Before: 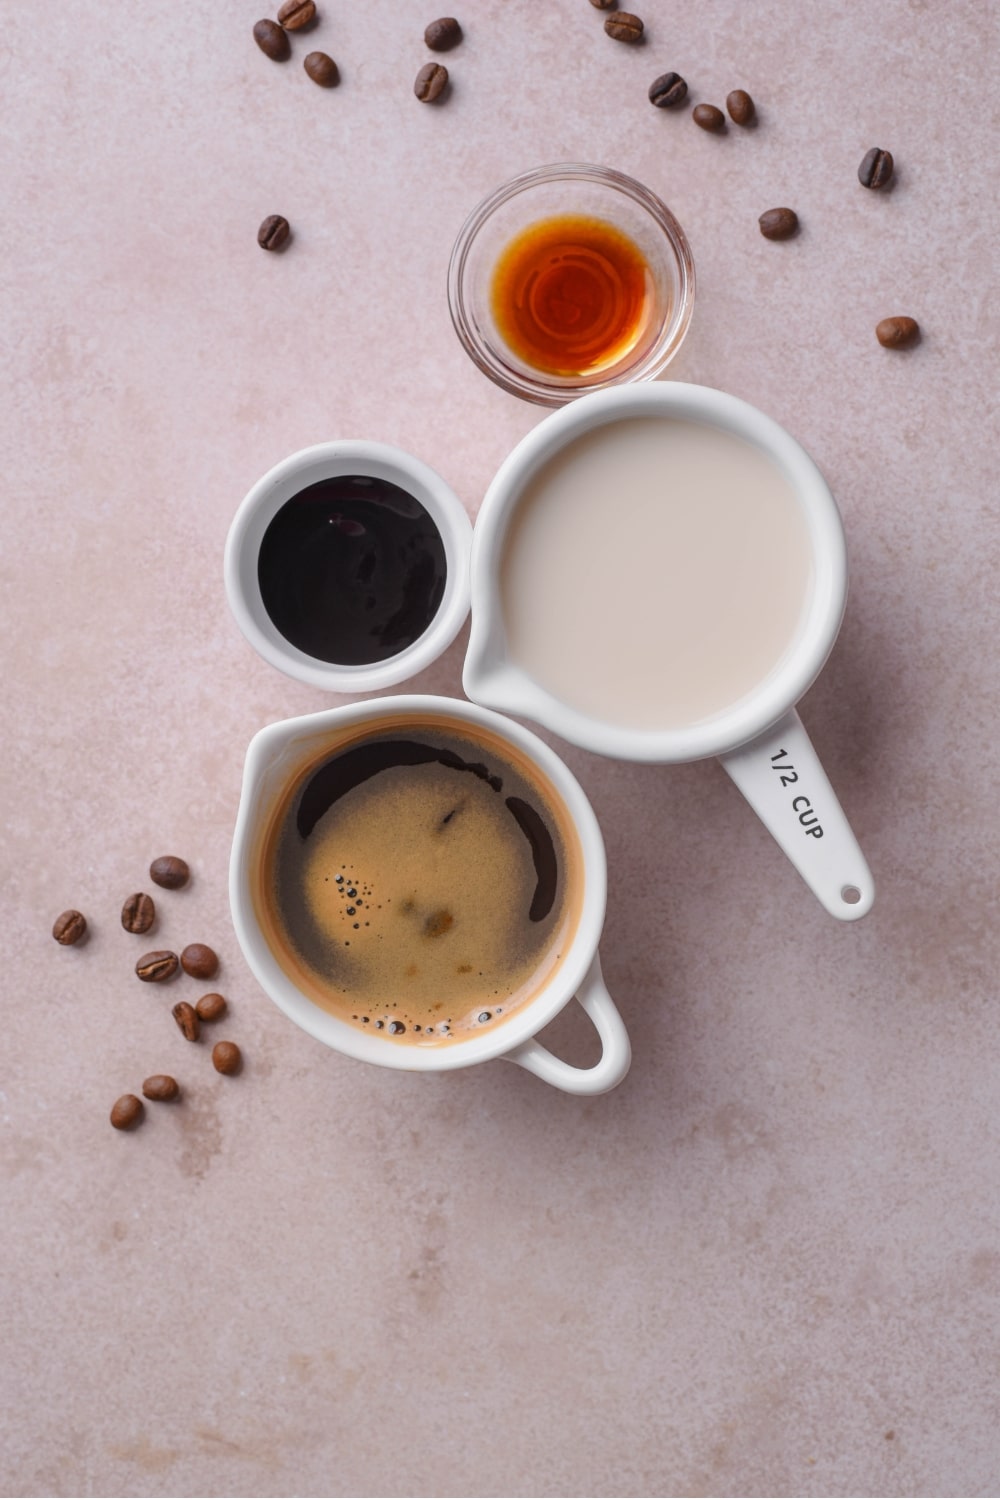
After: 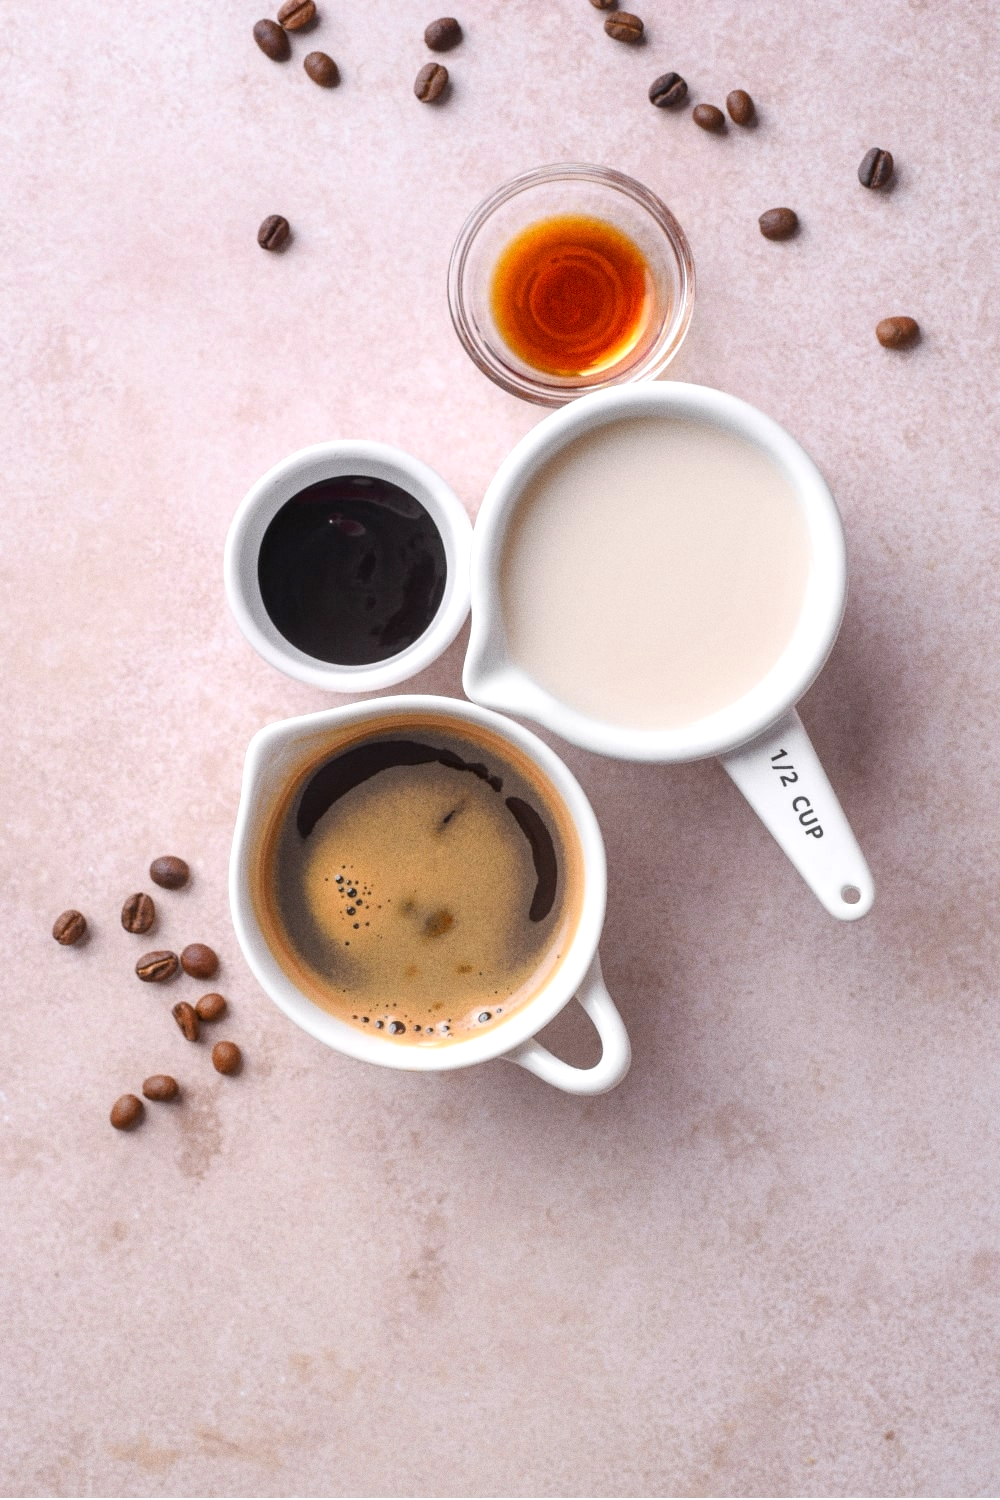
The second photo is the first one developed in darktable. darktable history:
grain: coarseness 0.09 ISO
exposure: black level correction 0.001, exposure 0.5 EV, compensate exposure bias true, compensate highlight preservation false
